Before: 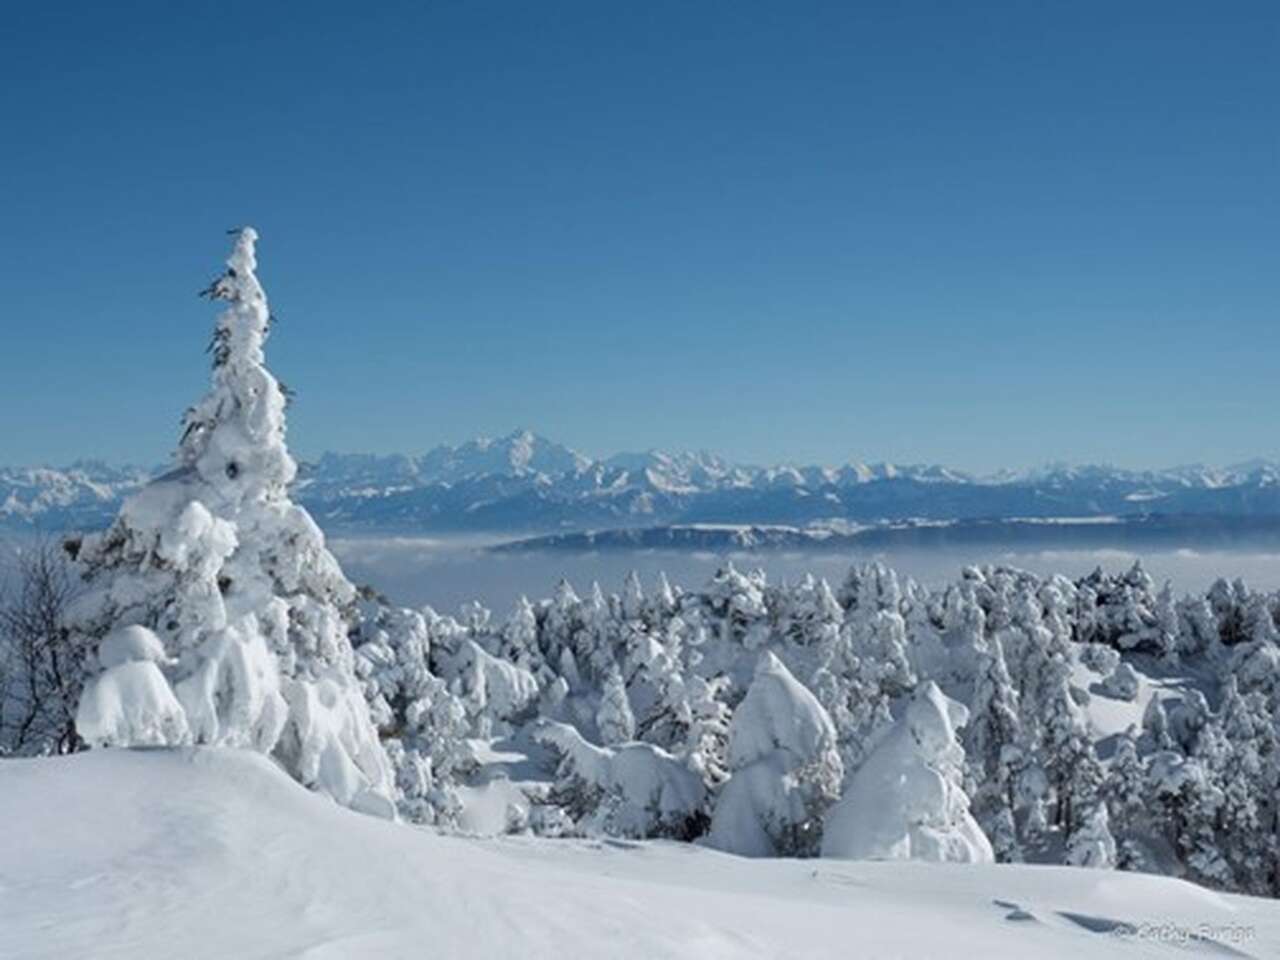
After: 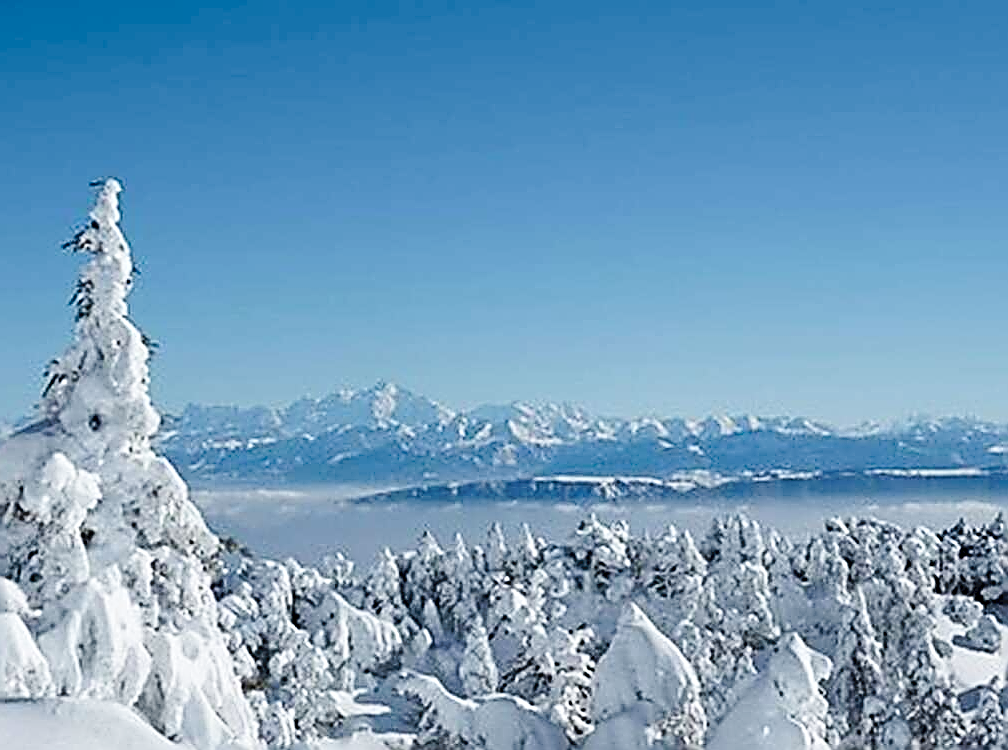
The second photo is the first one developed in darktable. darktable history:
crop and rotate: left 10.77%, top 5.1%, right 10.41%, bottom 16.76%
sharpen: amount 2
tone curve: curves: ch0 [(0, 0) (0.003, 0.047) (0.011, 0.051) (0.025, 0.051) (0.044, 0.057) (0.069, 0.068) (0.1, 0.076) (0.136, 0.108) (0.177, 0.166) (0.224, 0.229) (0.277, 0.299) (0.335, 0.364) (0.399, 0.46) (0.468, 0.553) (0.543, 0.639) (0.623, 0.724) (0.709, 0.808) (0.801, 0.886) (0.898, 0.954) (1, 1)], preserve colors none
